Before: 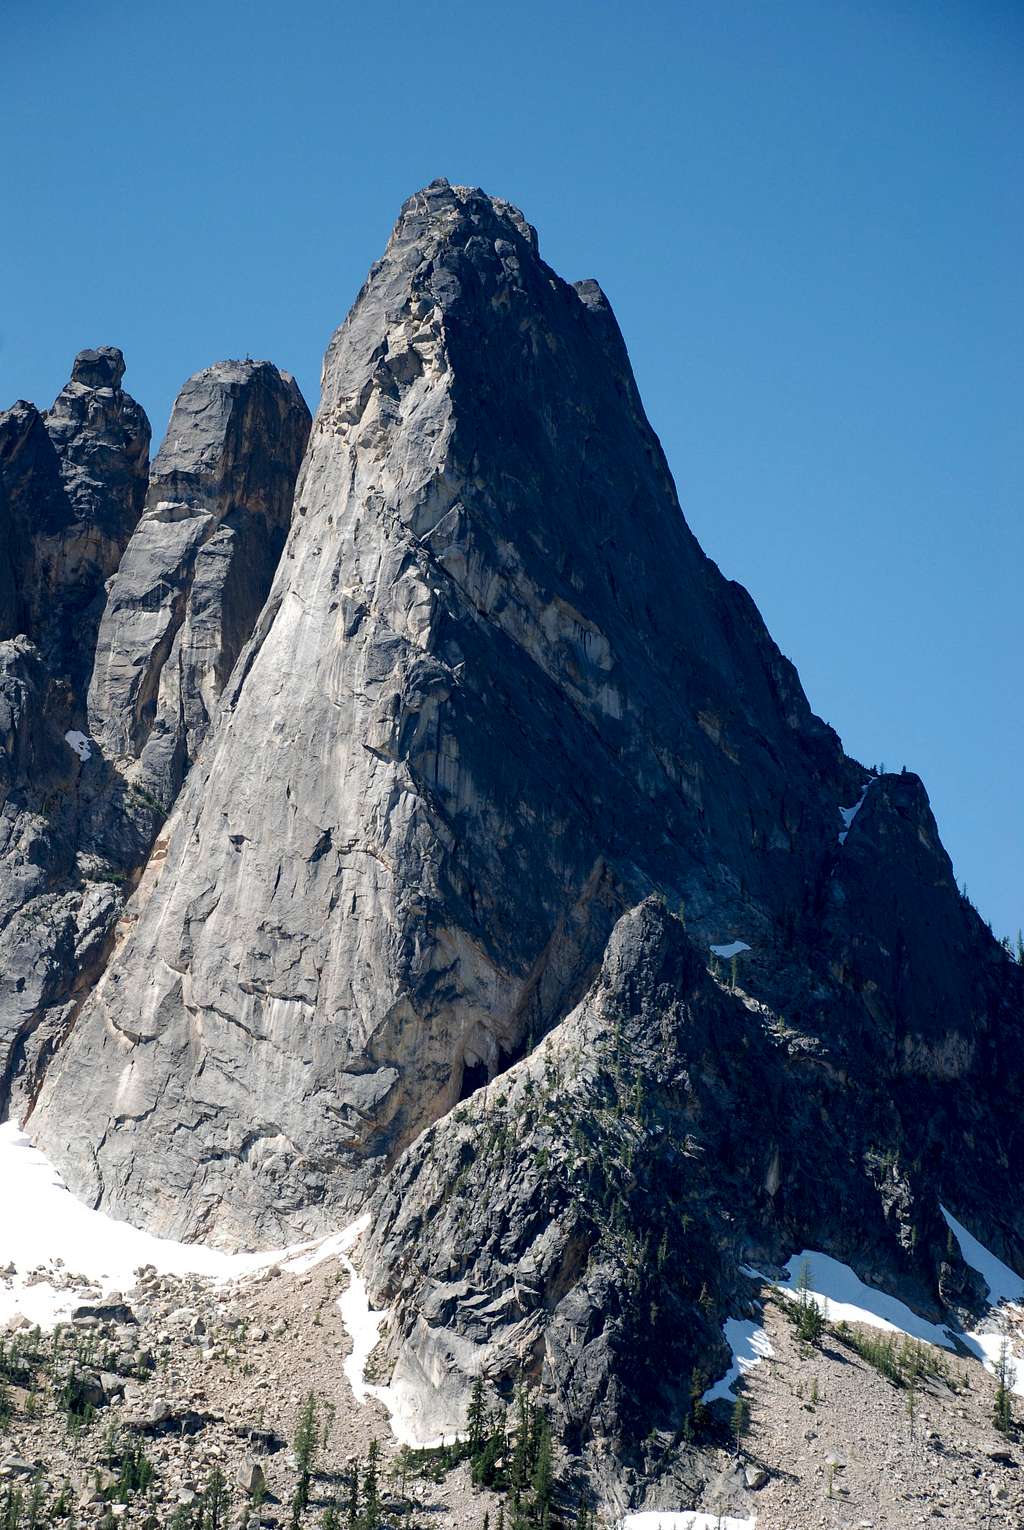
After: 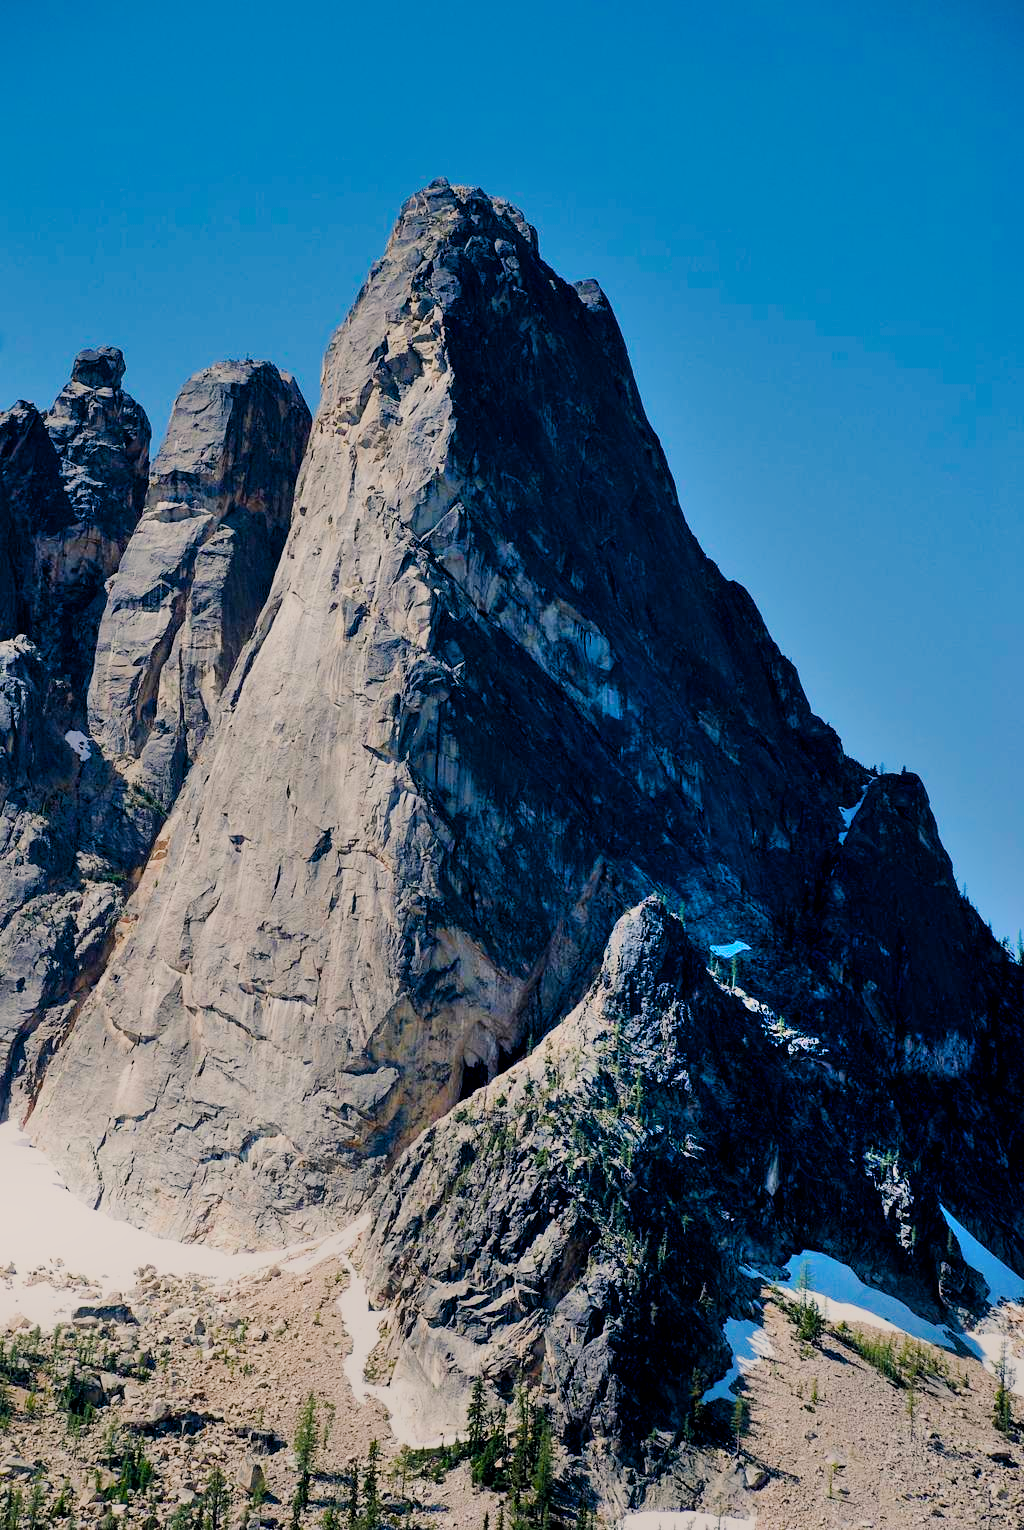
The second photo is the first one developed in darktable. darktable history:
shadows and highlights: highlights 72.62, soften with gaussian
filmic rgb: black relative exposure -7.18 EV, white relative exposure 5.38 EV, threshold 2.98 EV, hardness 3.02, enable highlight reconstruction true
color balance rgb: highlights gain › chroma 3.082%, highlights gain › hue 60.01°, linear chroma grading › shadows 10.664%, linear chroma grading › highlights 9.437%, linear chroma grading › global chroma 15.012%, linear chroma grading › mid-tones 14.729%, perceptual saturation grading › global saturation 20%, perceptual saturation grading › highlights -24.968%, perceptual saturation grading › shadows 25.313%, global vibrance 20%
